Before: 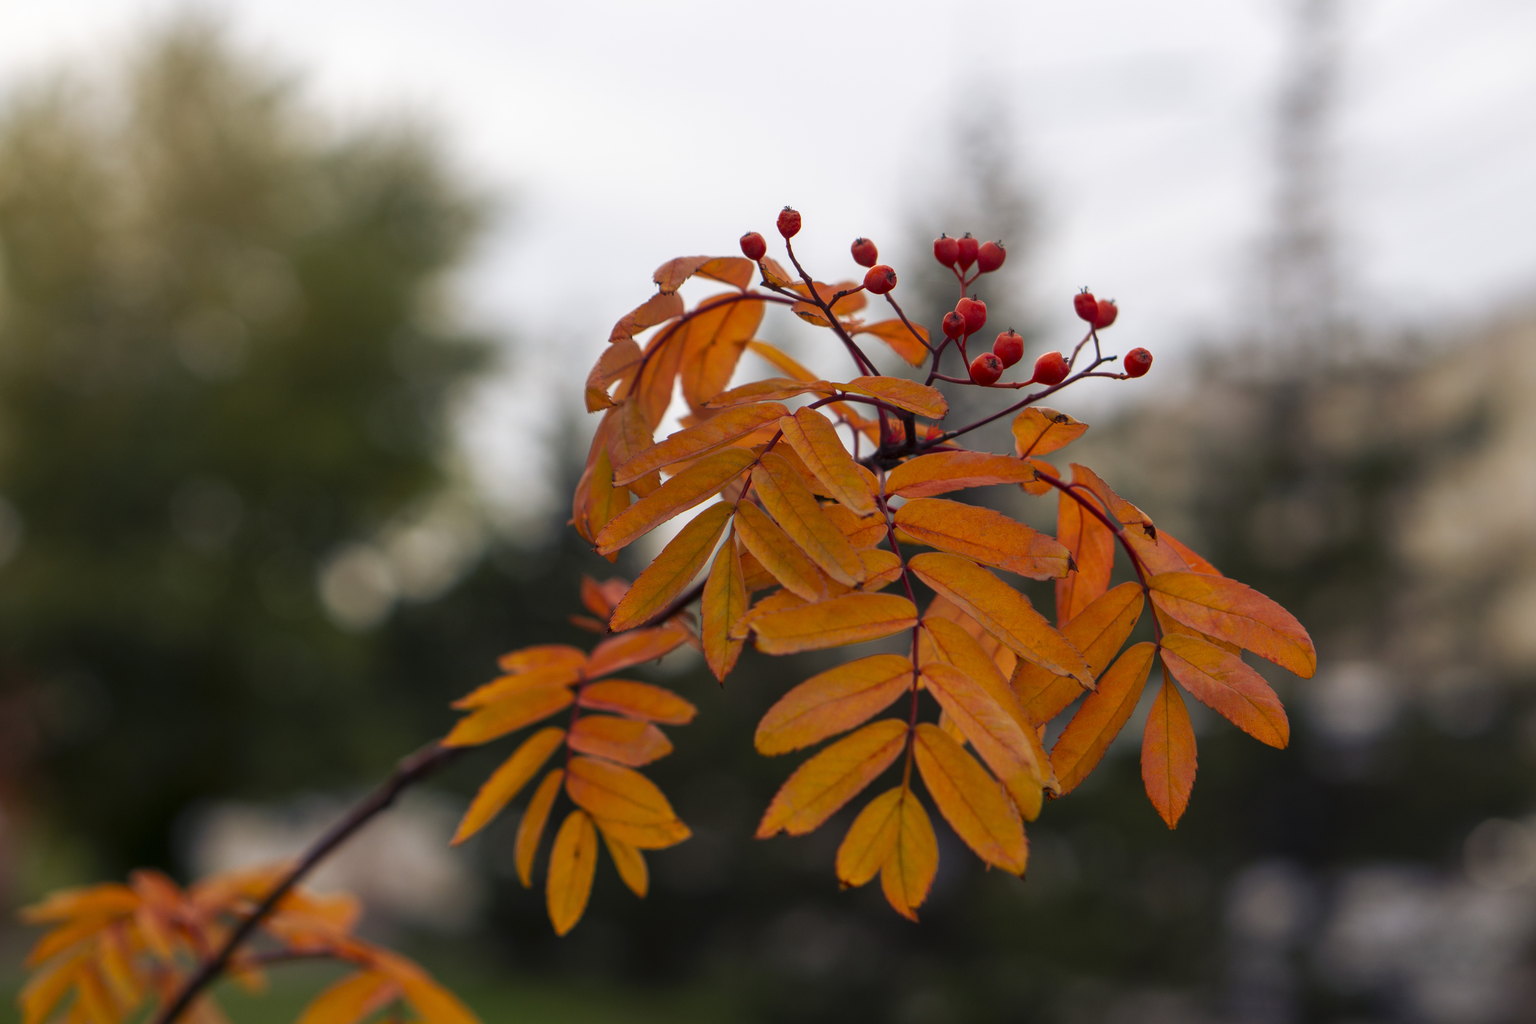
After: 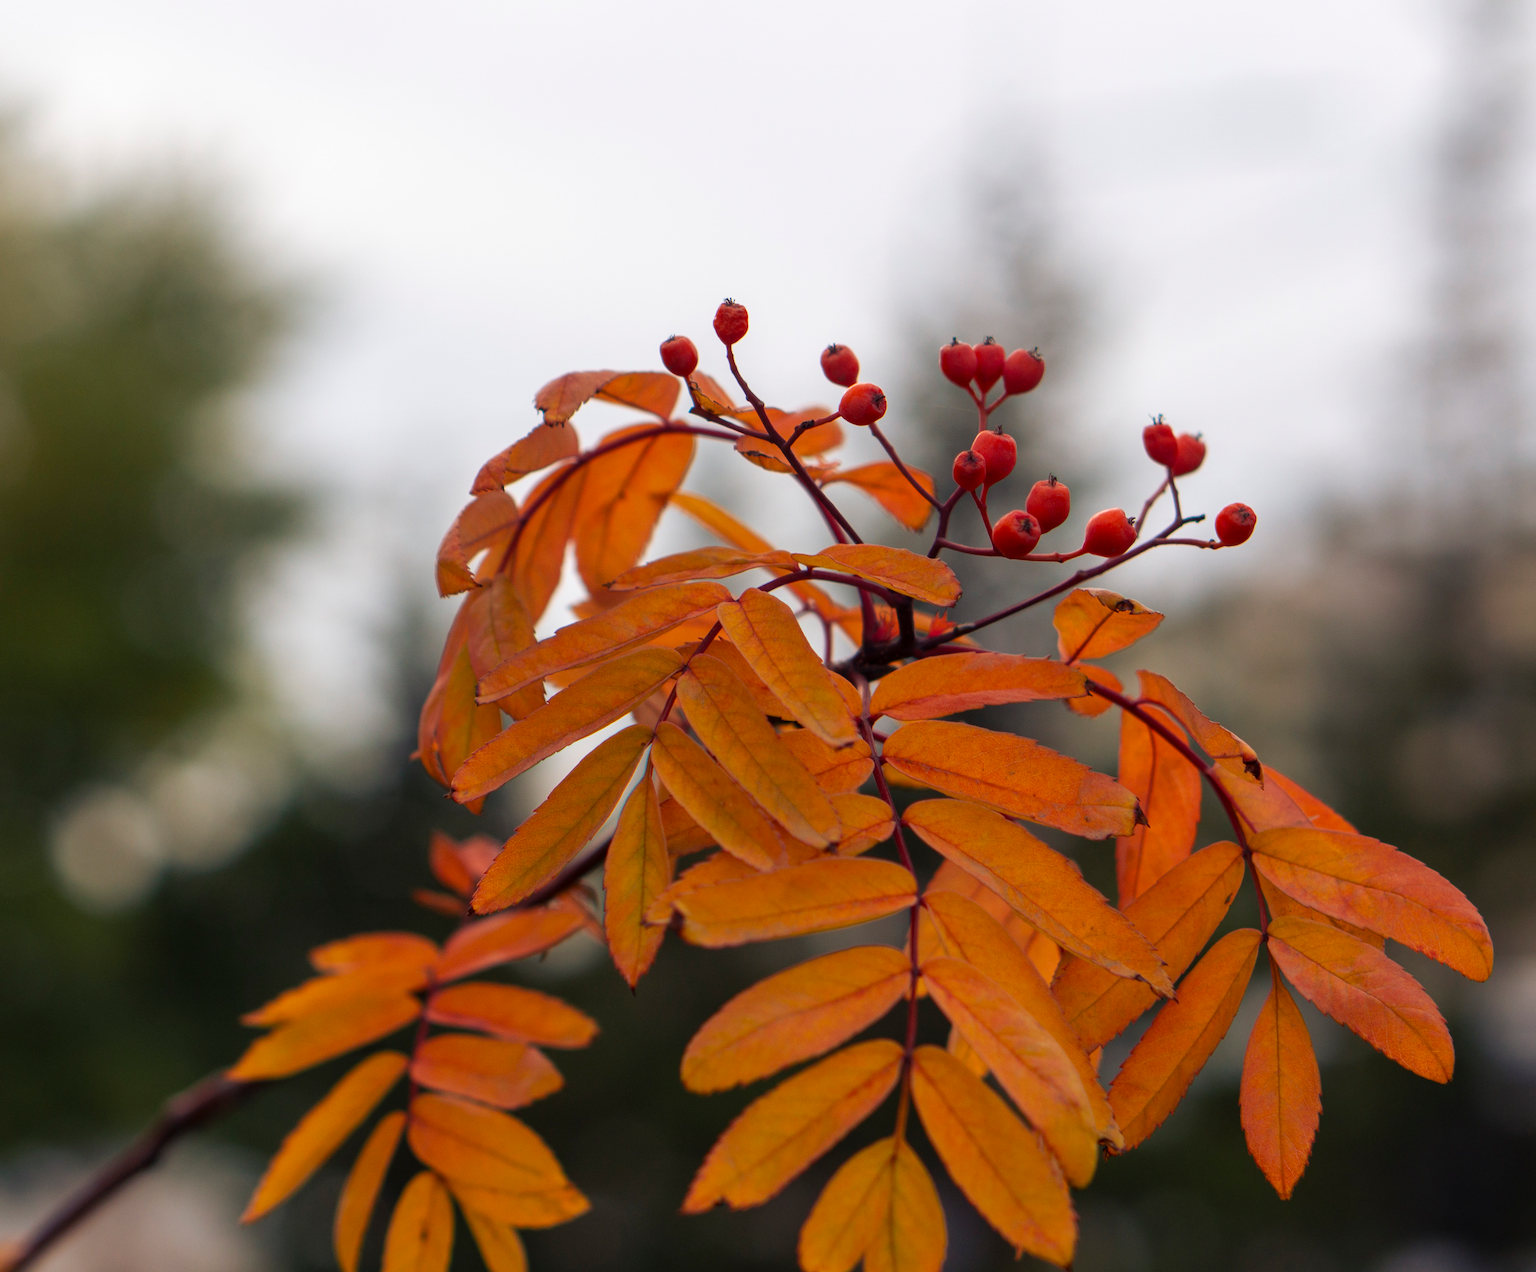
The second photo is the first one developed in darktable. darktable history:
crop: left 18.477%, right 12.355%, bottom 14.042%
